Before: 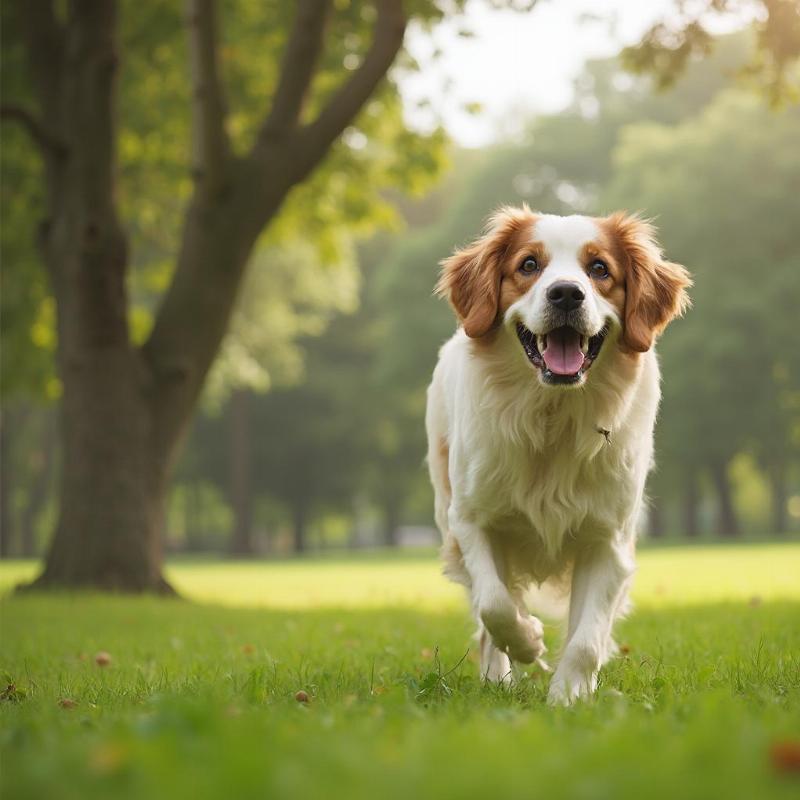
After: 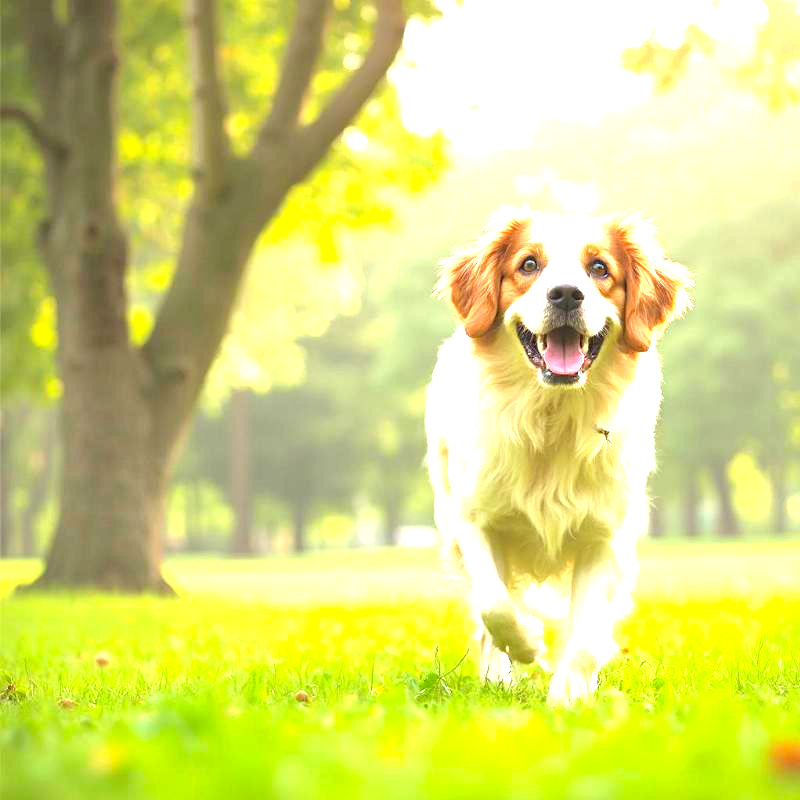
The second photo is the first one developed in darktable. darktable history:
contrast brightness saturation: brightness 0.09, saturation 0.19
exposure: black level correction 0.001, exposure 2 EV, compensate highlight preservation false
local contrast: mode bilateral grid, contrast 20, coarseness 50, detail 120%, midtone range 0.2
